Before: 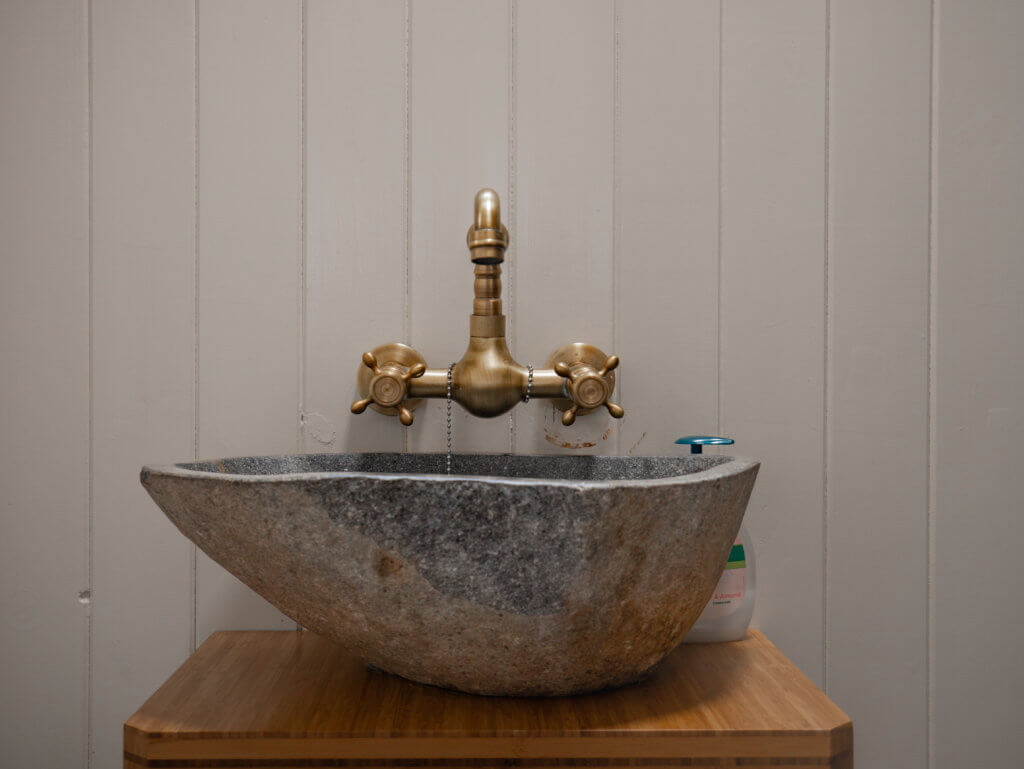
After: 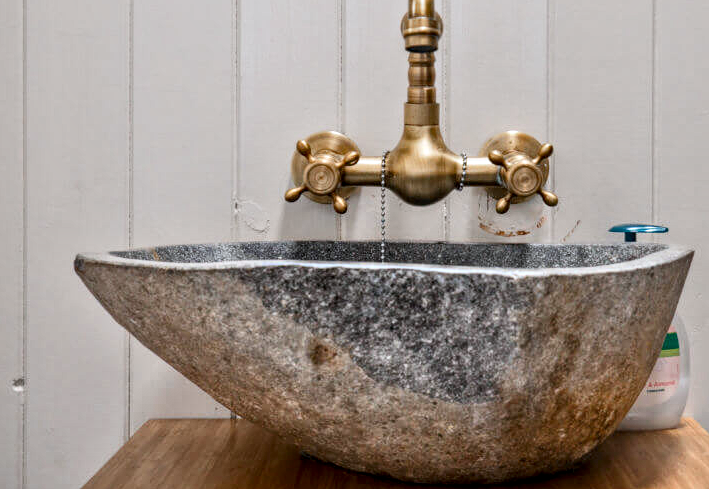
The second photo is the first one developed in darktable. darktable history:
crop: left 6.488%, top 27.668%, right 24.183%, bottom 8.656%
tone equalizer: -7 EV 0.15 EV, -6 EV 0.6 EV, -5 EV 1.15 EV, -4 EV 1.33 EV, -3 EV 1.15 EV, -2 EV 0.6 EV, -1 EV 0.15 EV, mask exposure compensation -0.5 EV
local contrast: on, module defaults
white balance: red 0.967, blue 1.049
contrast brightness saturation: contrast 0.28
